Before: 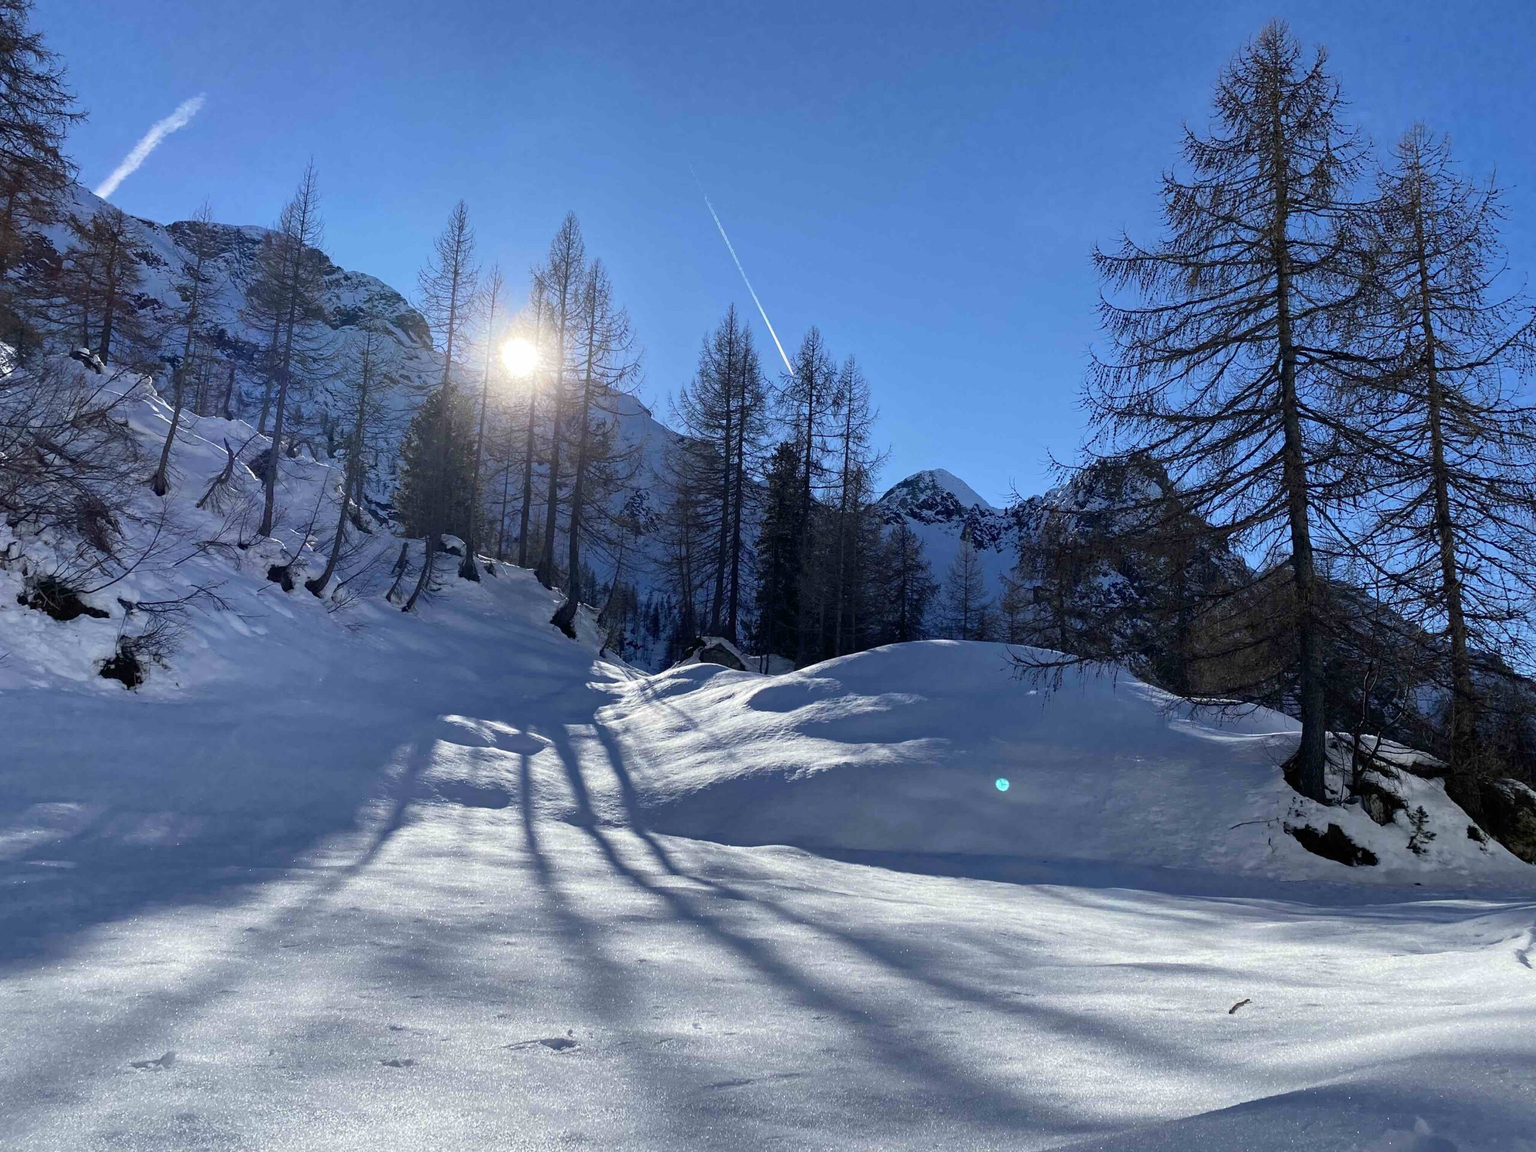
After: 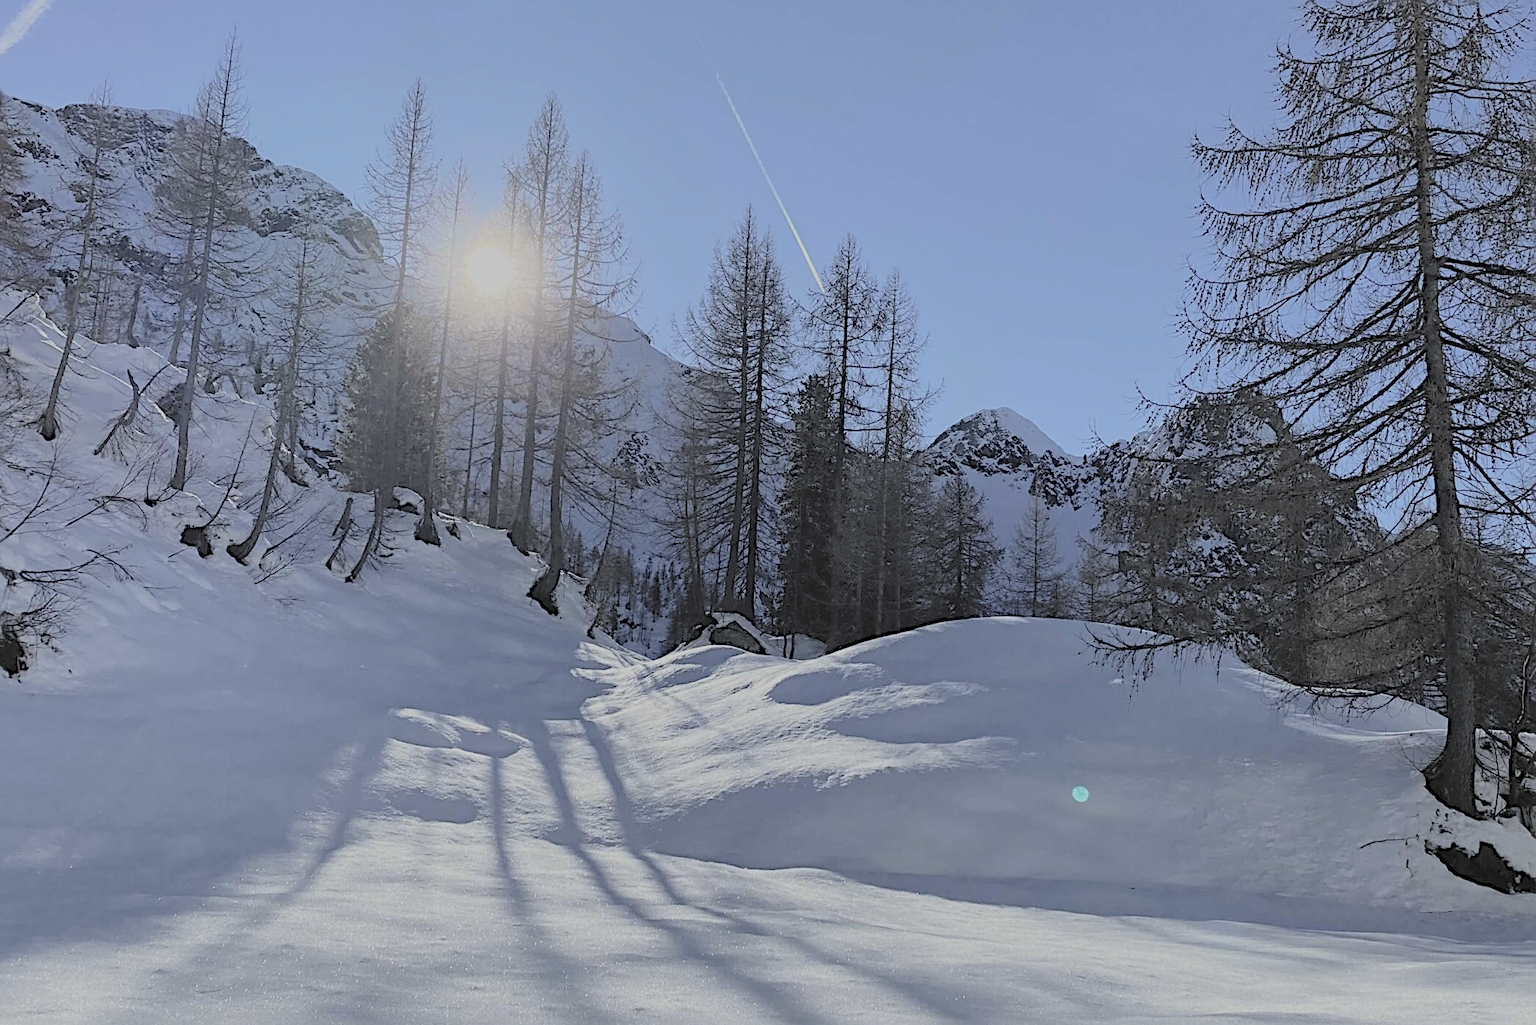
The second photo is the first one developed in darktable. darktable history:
sharpen: radius 3.104
crop: left 7.827%, top 11.833%, right 10.459%, bottom 15.444%
contrast brightness saturation: brightness 0.994
exposure: exposure -2.433 EV, compensate exposure bias true, compensate highlight preservation false
